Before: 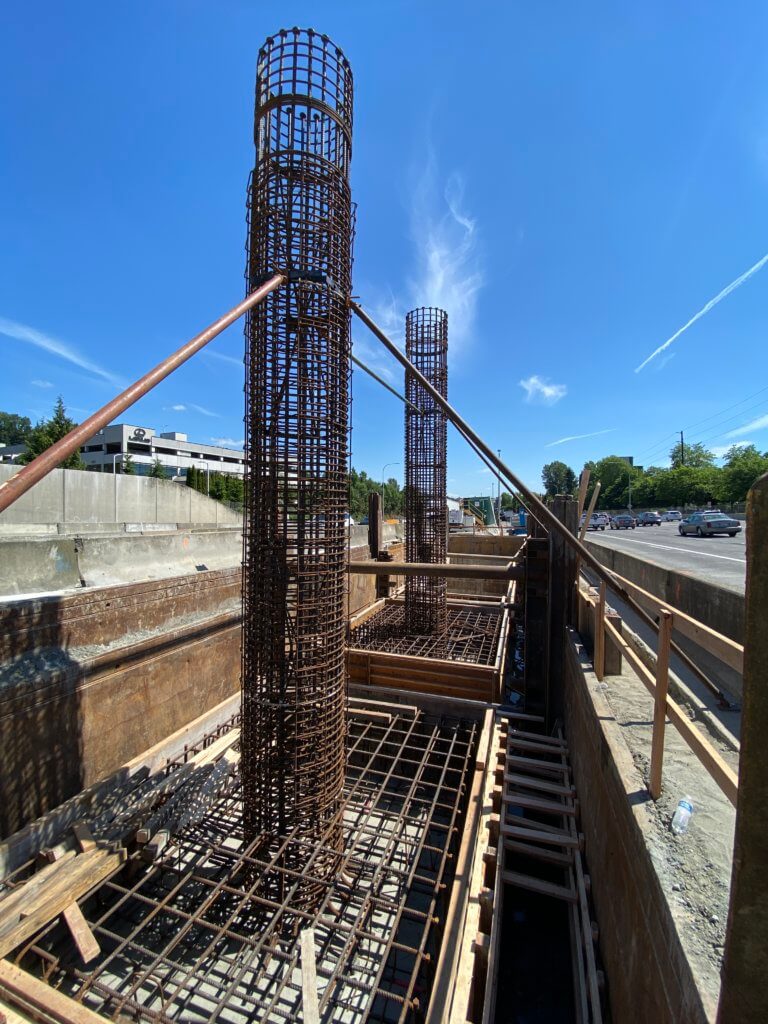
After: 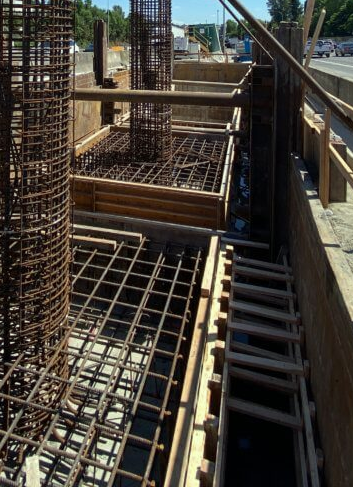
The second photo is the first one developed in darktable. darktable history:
crop: left 35.828%, top 46.232%, right 18.149%, bottom 6.125%
color correction: highlights a* -4.8, highlights b* 5.03, saturation 0.974
